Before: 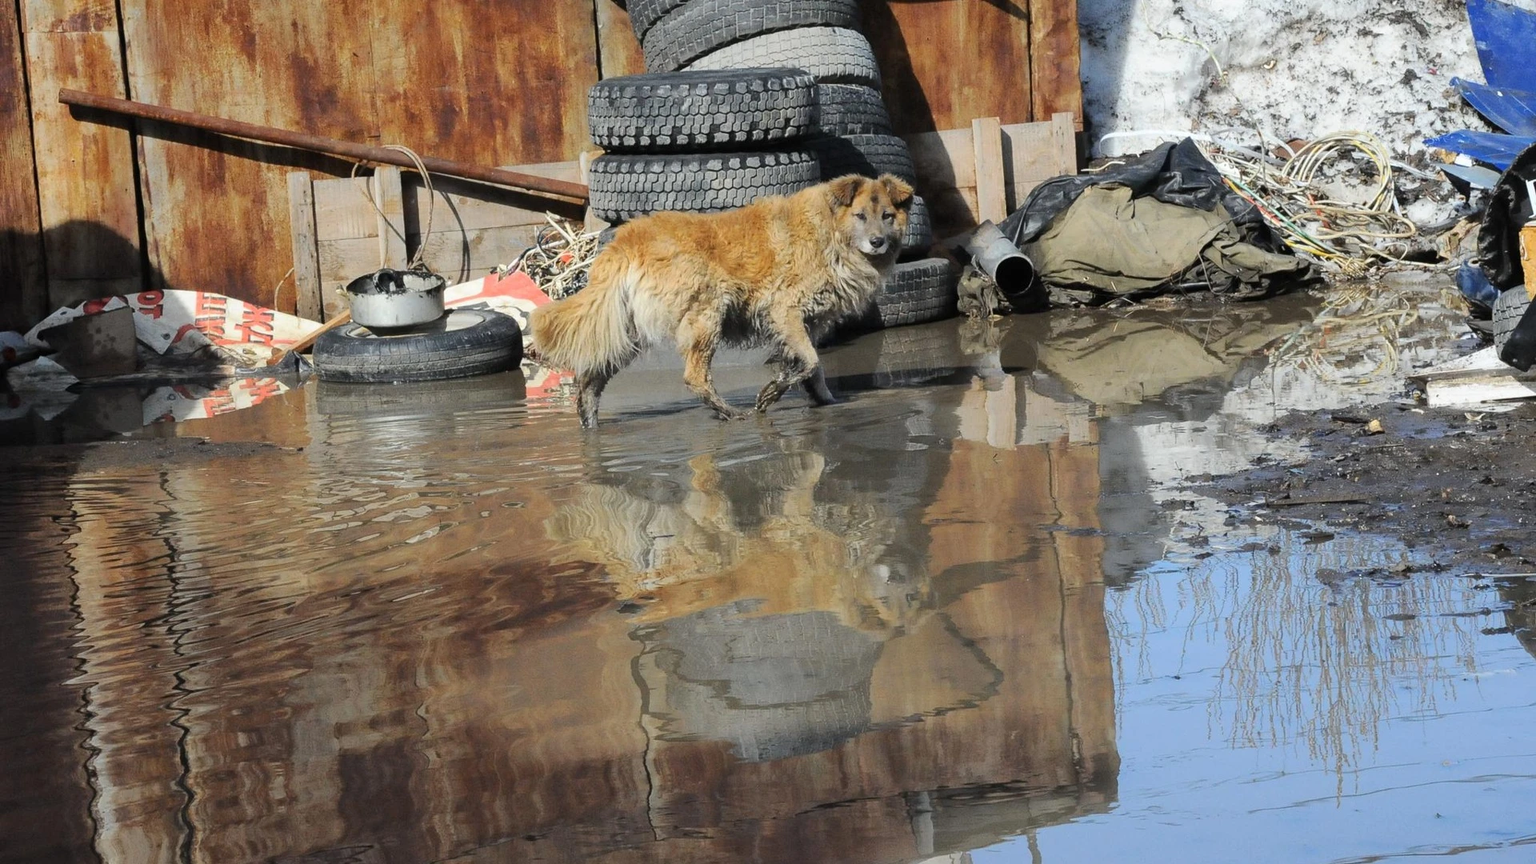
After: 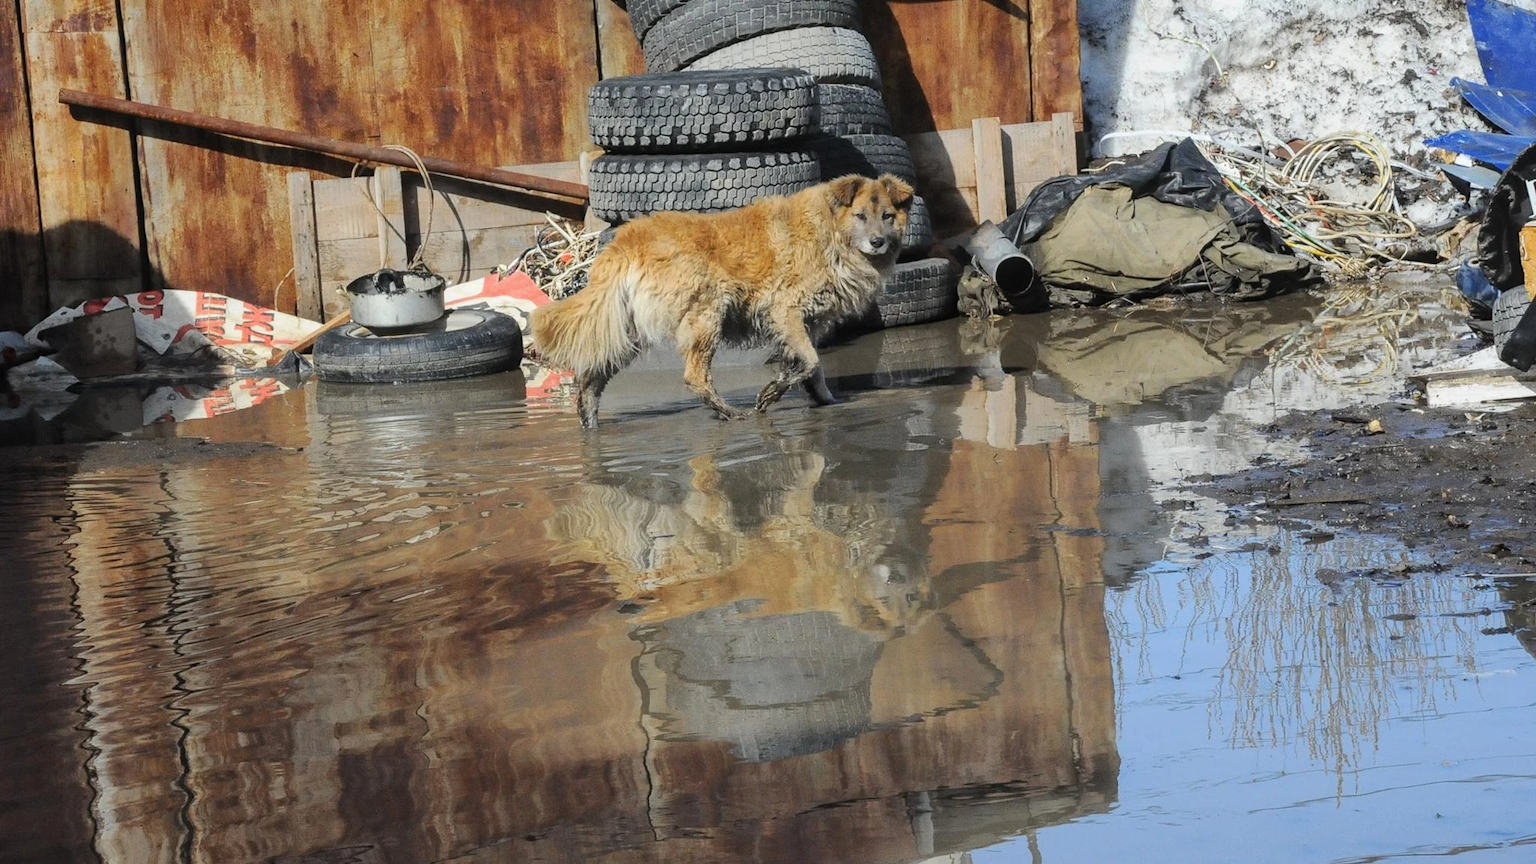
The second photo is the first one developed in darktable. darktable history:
white balance: emerald 1
local contrast: detail 110%
